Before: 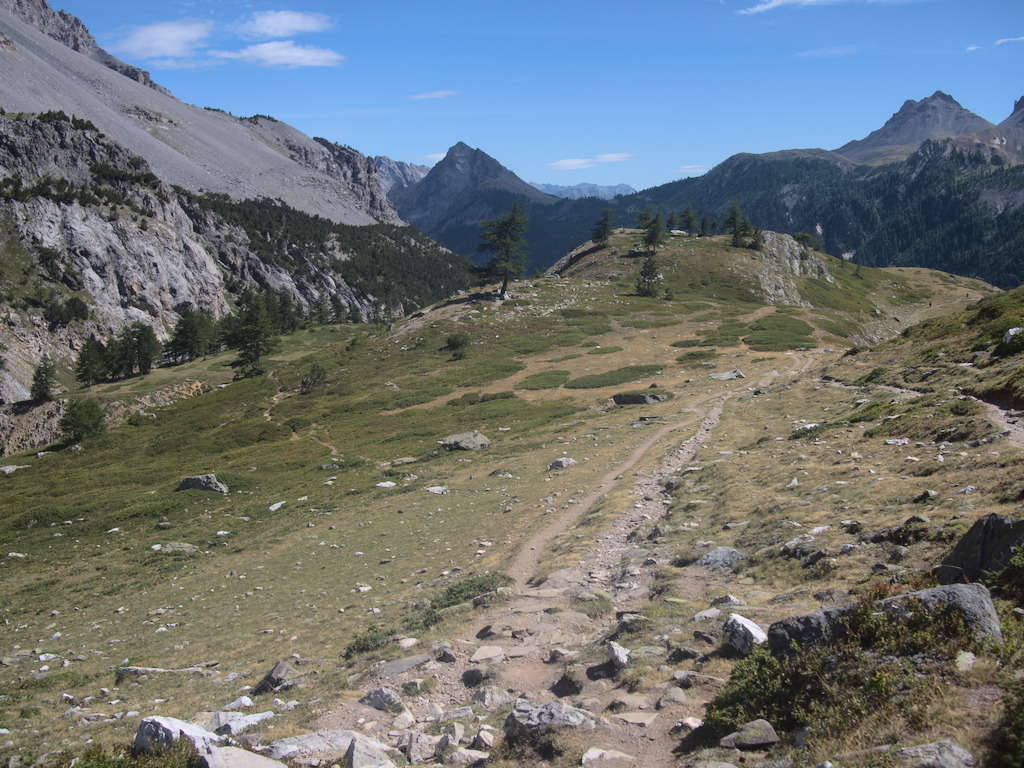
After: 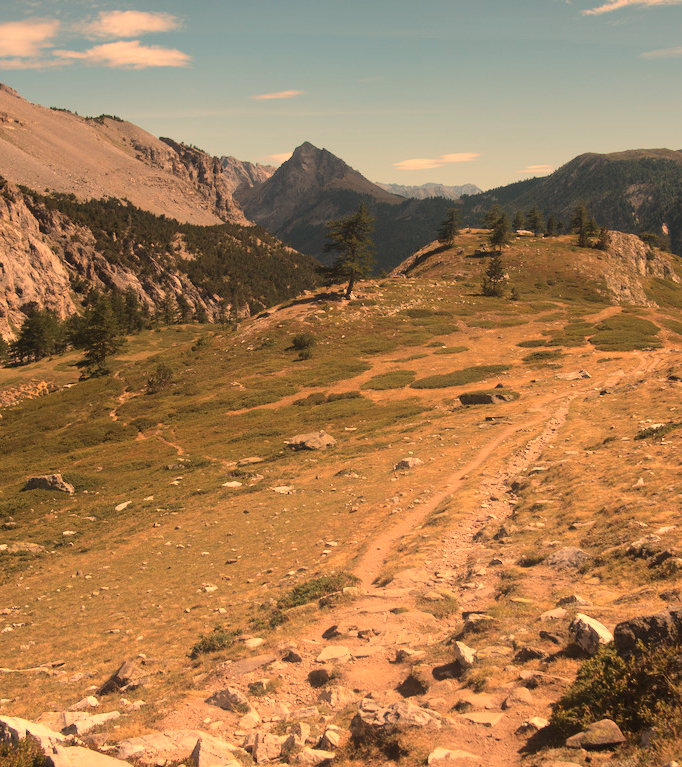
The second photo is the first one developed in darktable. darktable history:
white balance: red 1.467, blue 0.684
crop and rotate: left 15.055%, right 18.278%
color correction: highlights a* -2.68, highlights b* 2.57
